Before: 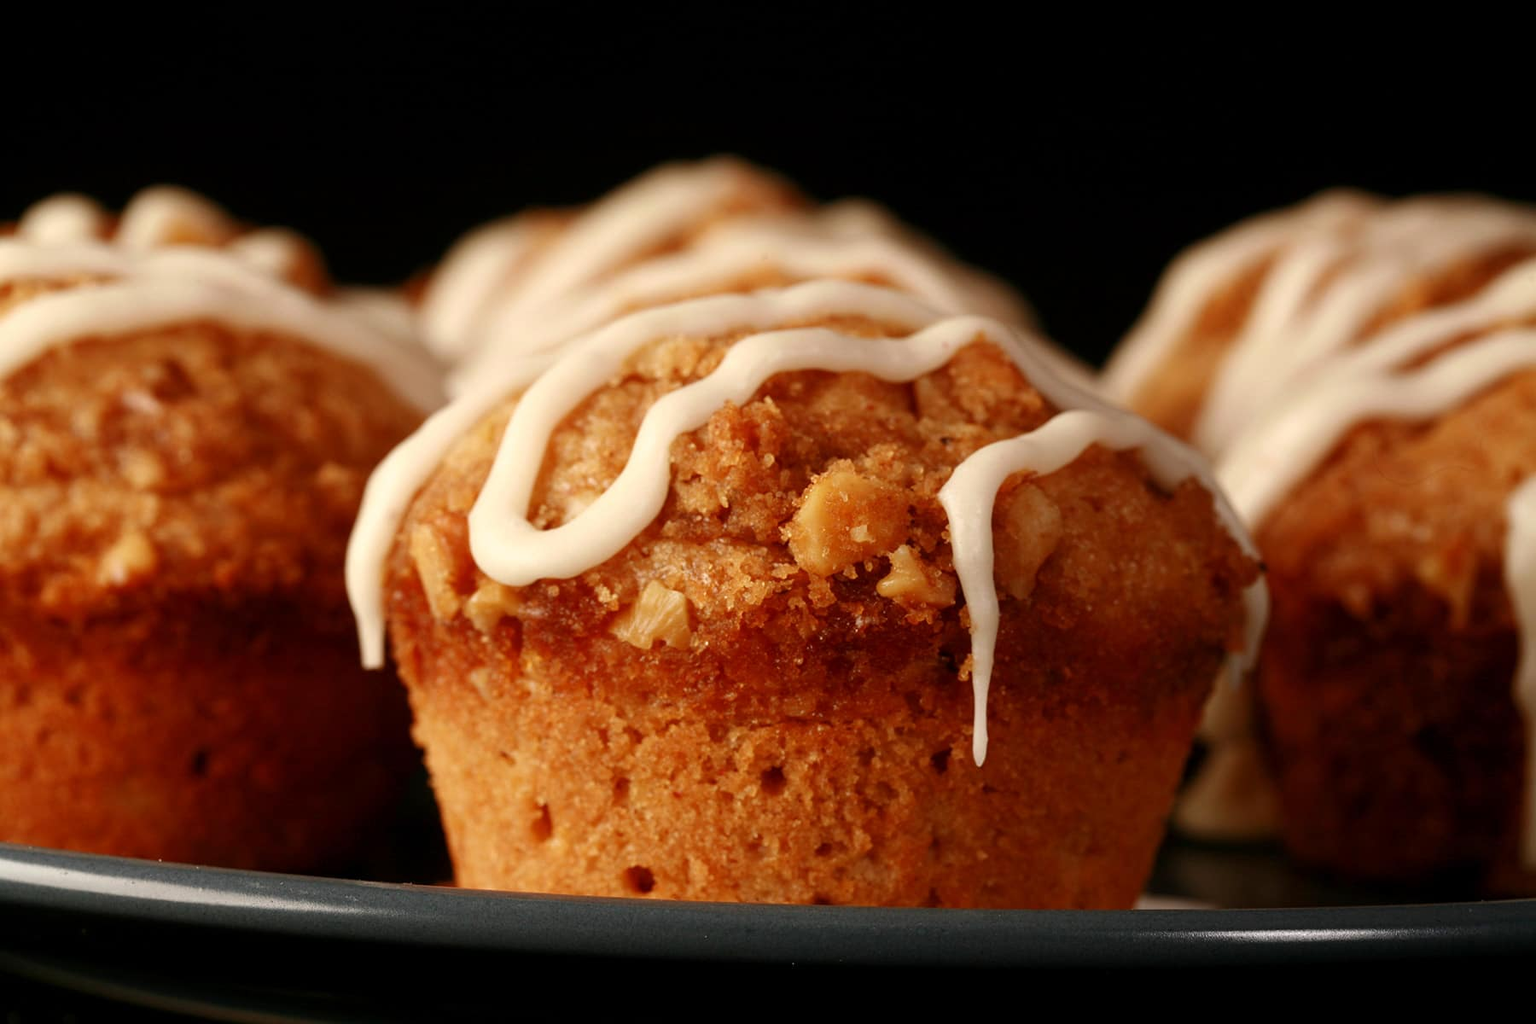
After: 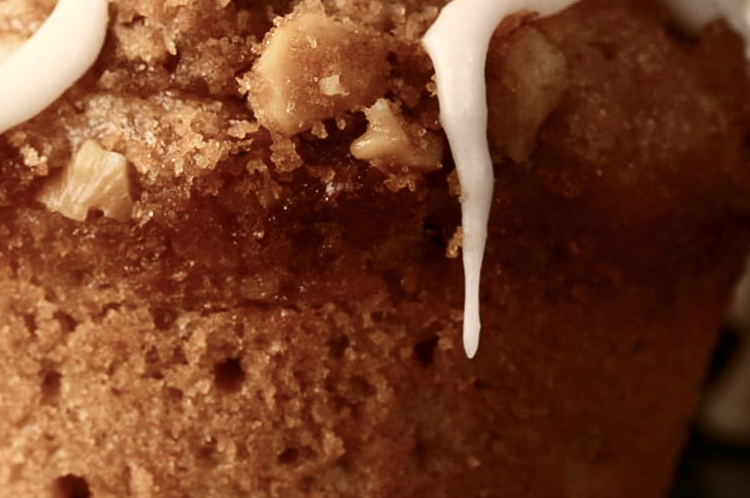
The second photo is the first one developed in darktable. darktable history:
contrast brightness saturation: contrast 0.248, saturation -0.307
color balance rgb: perceptual saturation grading › global saturation 0.227%
crop: left 37.649%, top 45.008%, right 20.646%, bottom 13.474%
